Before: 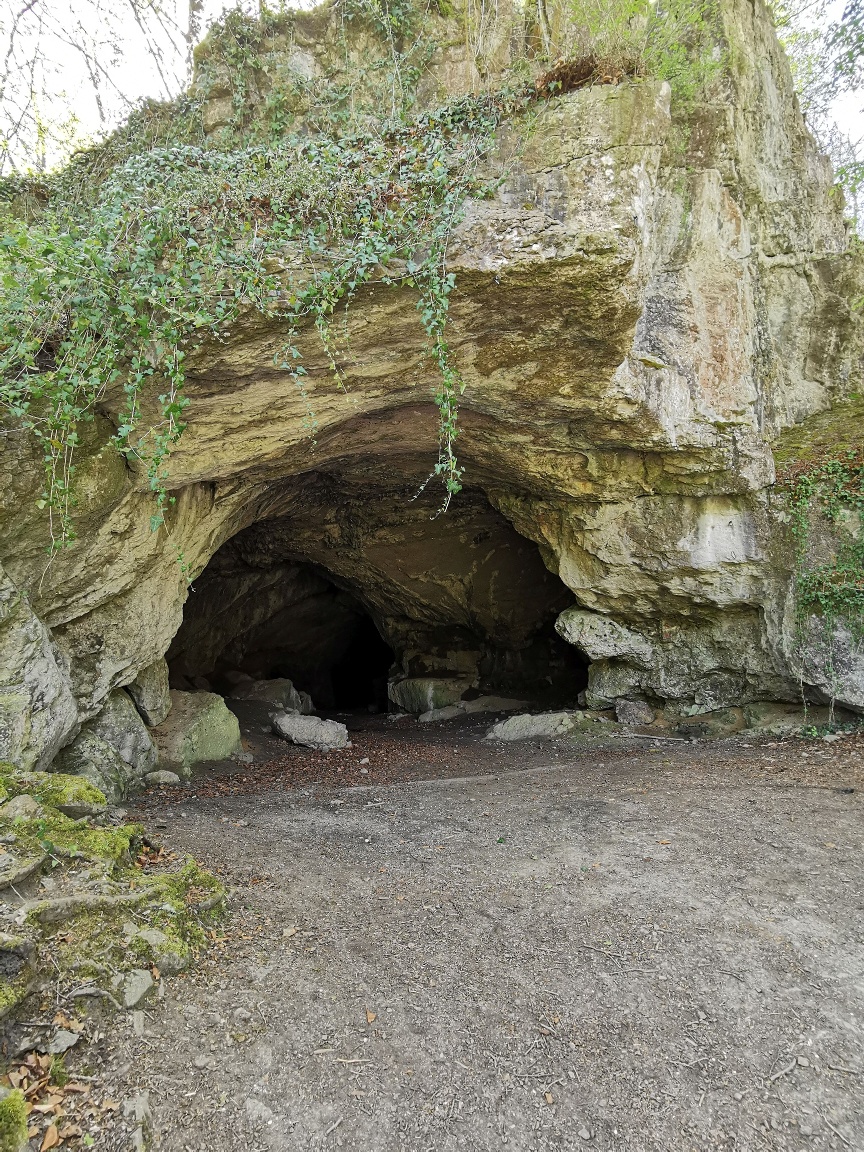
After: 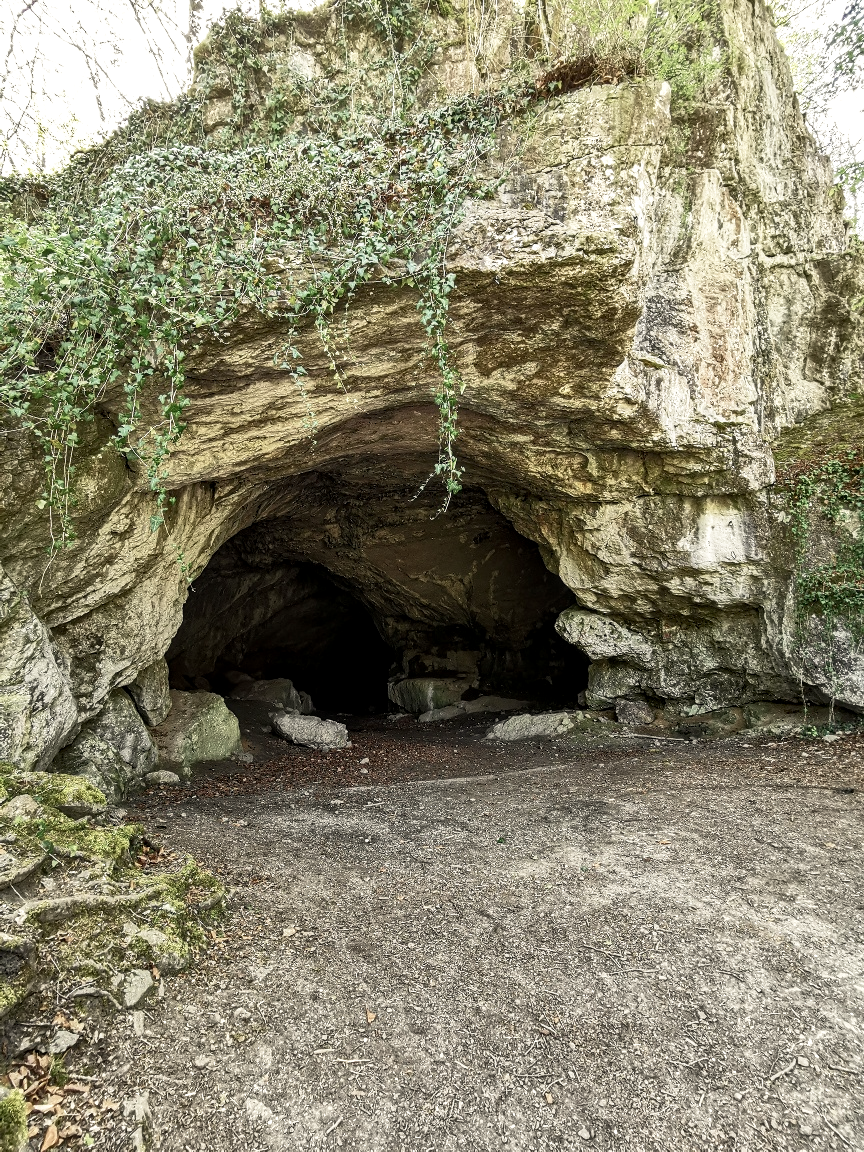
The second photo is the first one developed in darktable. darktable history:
local contrast: detail 130%
white balance: red 1.029, blue 0.92
color balance rgb: perceptual saturation grading › highlights -31.88%, perceptual saturation grading › mid-tones 5.8%, perceptual saturation grading › shadows 18.12%, perceptual brilliance grading › highlights 3.62%, perceptual brilliance grading › mid-tones -18.12%, perceptual brilliance grading › shadows -41.3%
base curve: curves: ch0 [(0, 0) (0.579, 0.807) (1, 1)], preserve colors none
